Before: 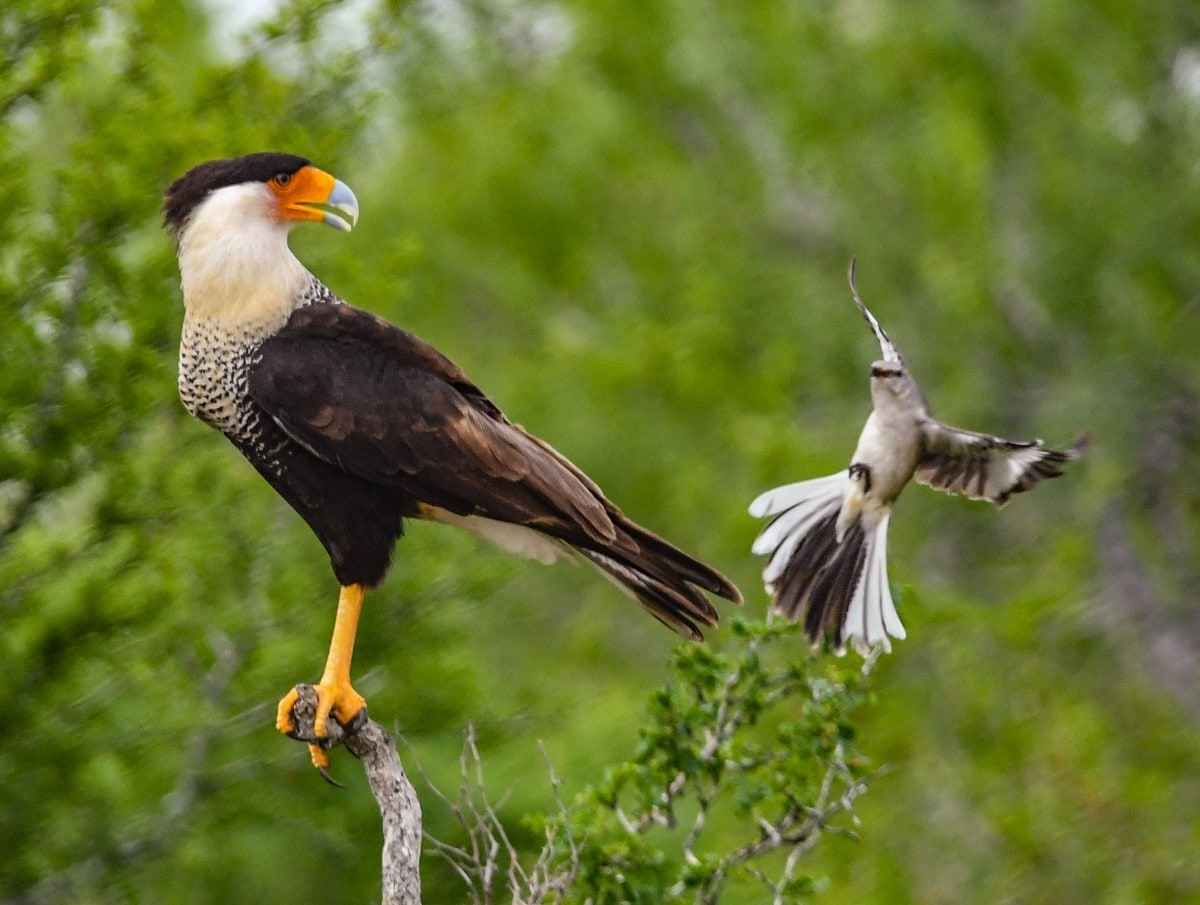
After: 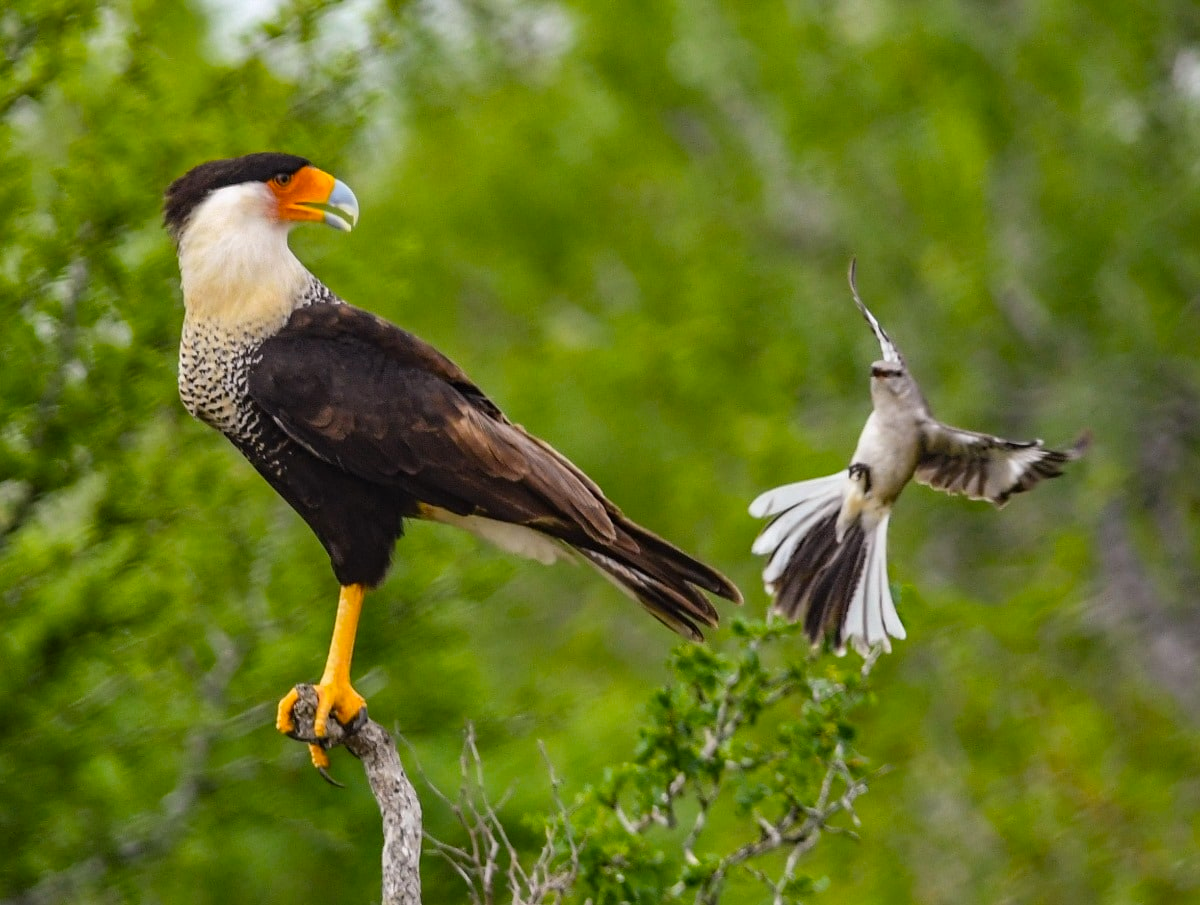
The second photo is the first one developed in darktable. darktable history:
color balance: output saturation 110%
shadows and highlights: shadows 4.1, highlights -17.6, soften with gaussian
